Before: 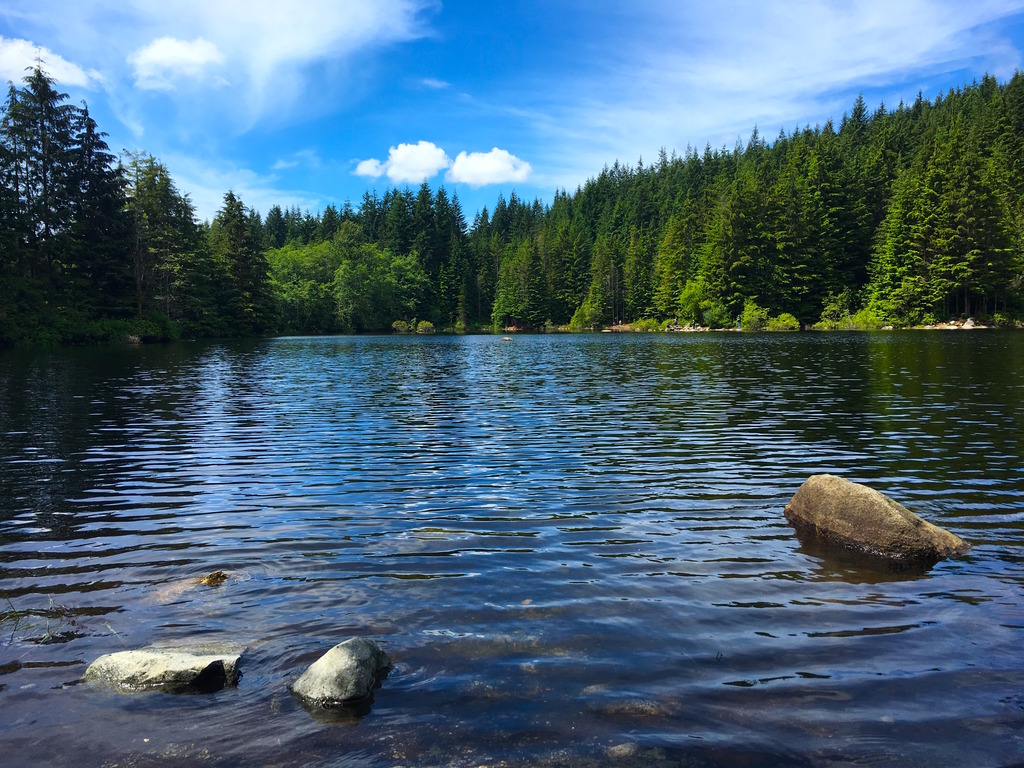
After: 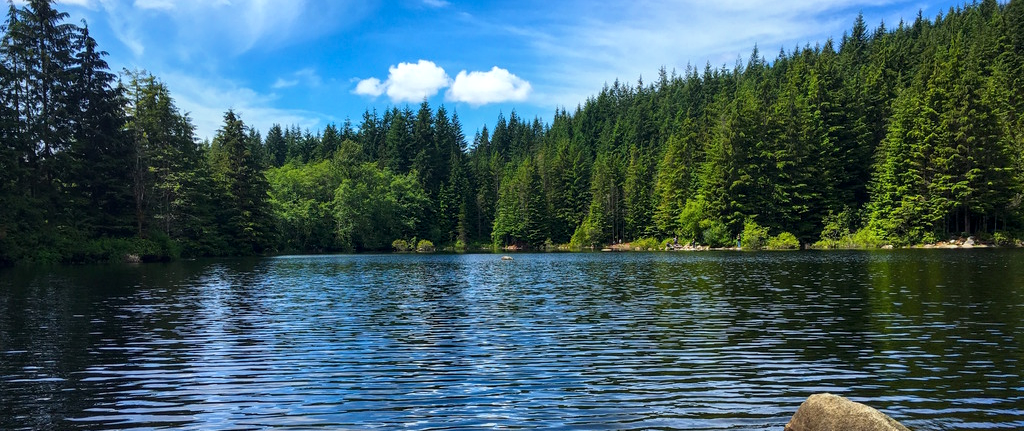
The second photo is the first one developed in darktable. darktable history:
local contrast: on, module defaults
crop and rotate: top 10.605%, bottom 33.274%
